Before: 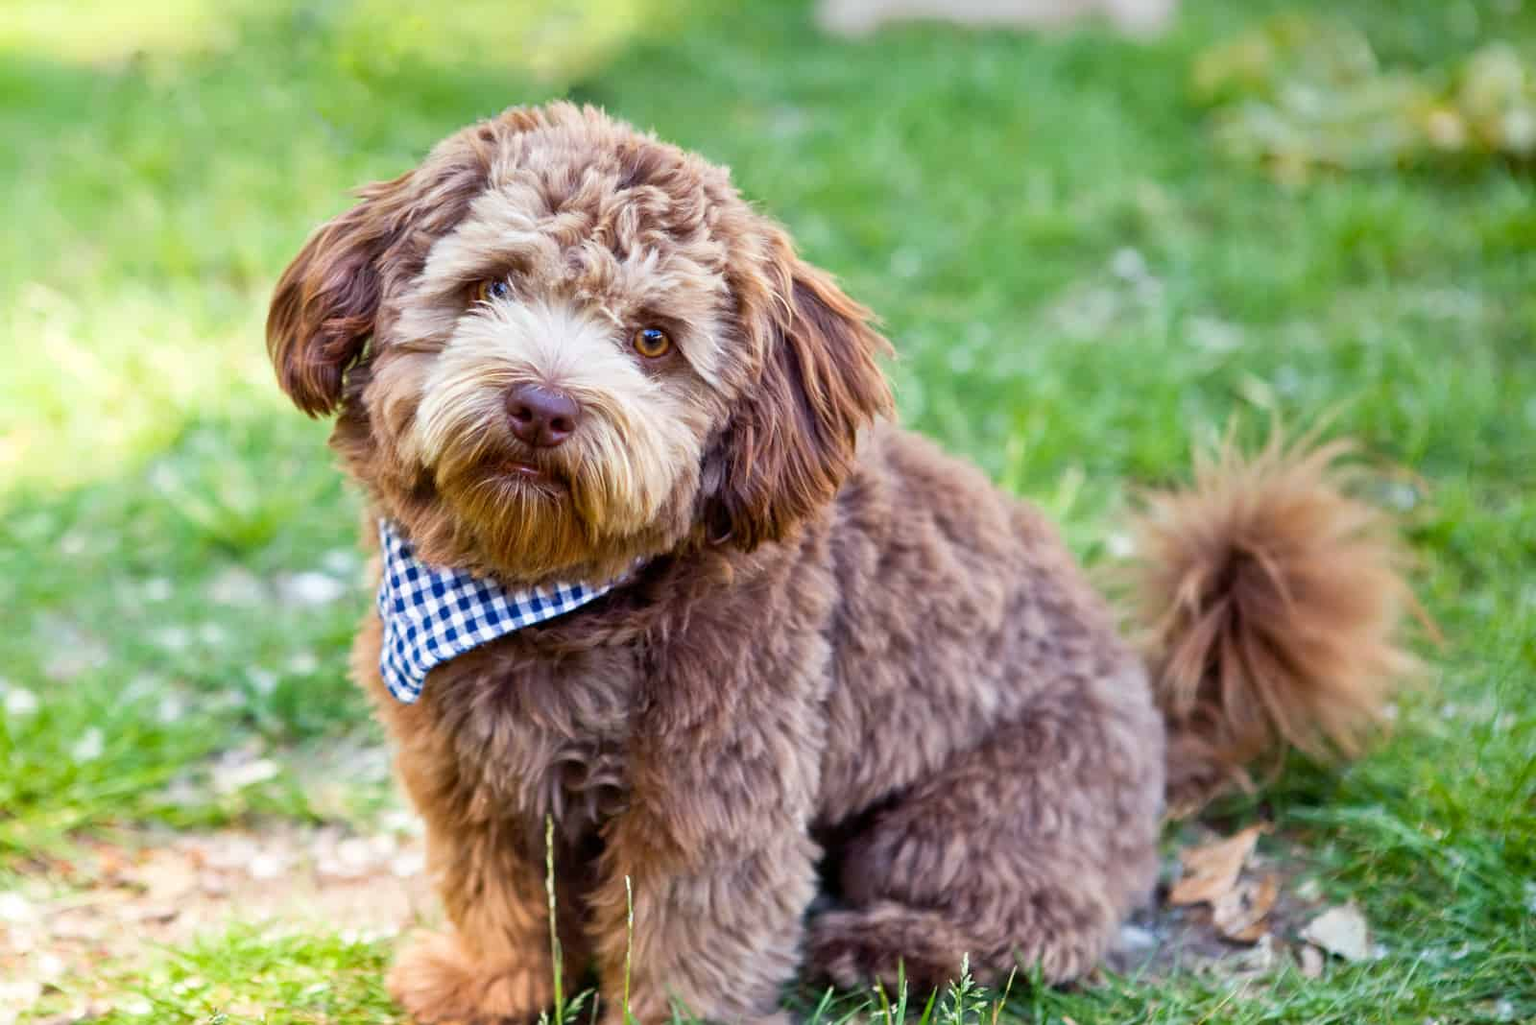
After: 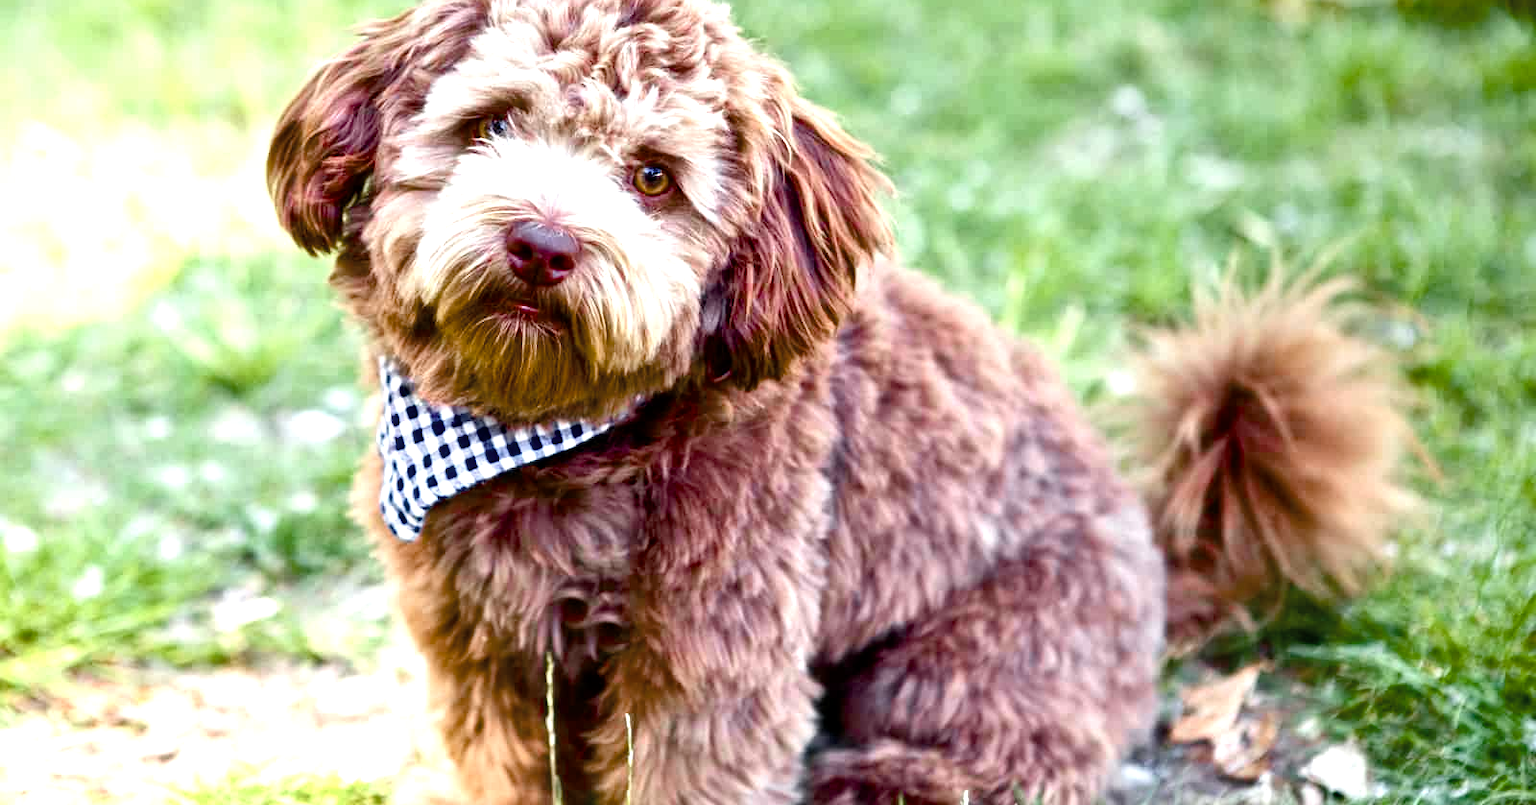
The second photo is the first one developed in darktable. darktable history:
exposure: black level correction 0.001, exposure 0.5 EV, compensate highlight preservation false
color zones: curves: ch1 [(0, 0.831) (0.08, 0.771) (0.157, 0.268) (0.241, 0.207) (0.562, -0.005) (0.714, -0.013) (0.876, 0.01) (1, 0.831)], mix -63.03%
crop and rotate: top 15.871%, bottom 5.525%
color balance rgb: linear chroma grading › global chroma 0.964%, perceptual saturation grading › global saturation 20%, perceptual saturation grading › highlights -24.978%, perceptual saturation grading › shadows 25.286%, global vibrance 6.709%, contrast 12.294%, saturation formula JzAzBz (2021)
